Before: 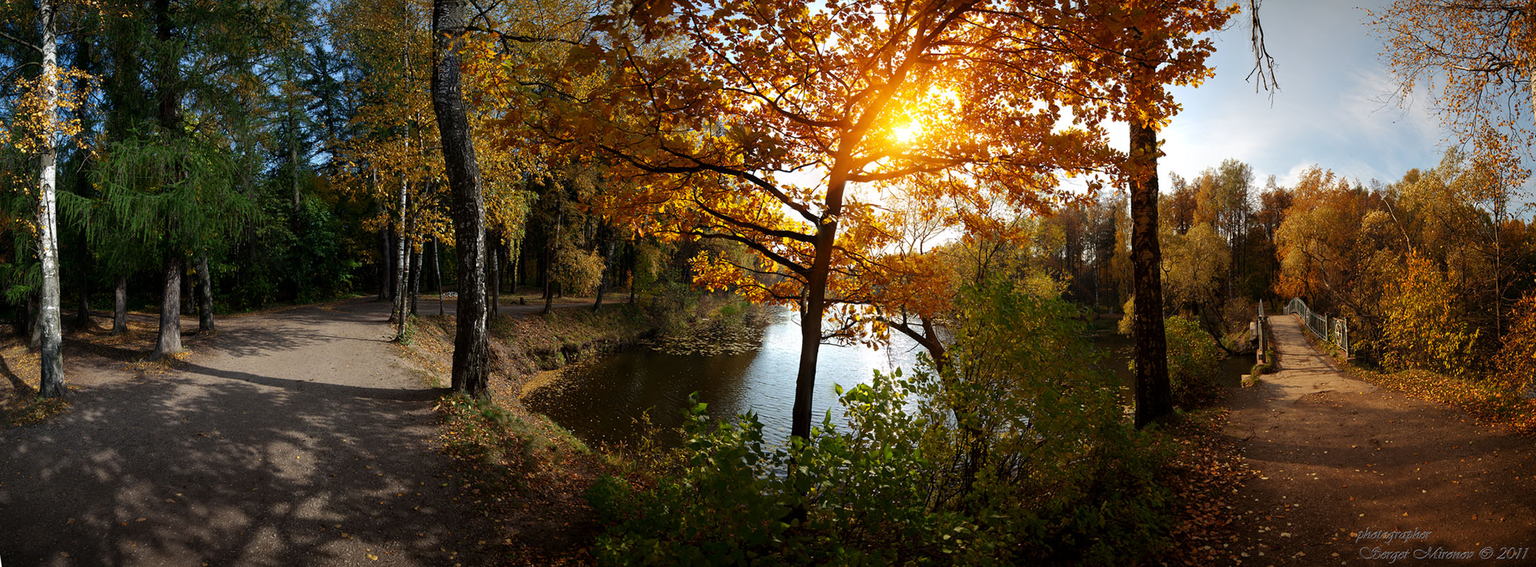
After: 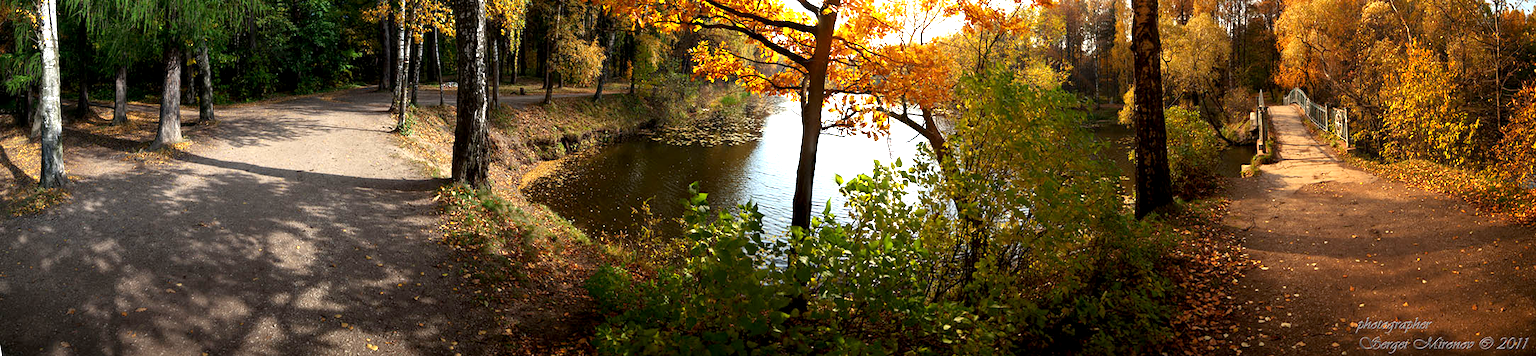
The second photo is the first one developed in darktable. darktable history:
crop and rotate: top 37.009%
exposure: black level correction 0.001, exposure 1.311 EV, compensate highlight preservation false
